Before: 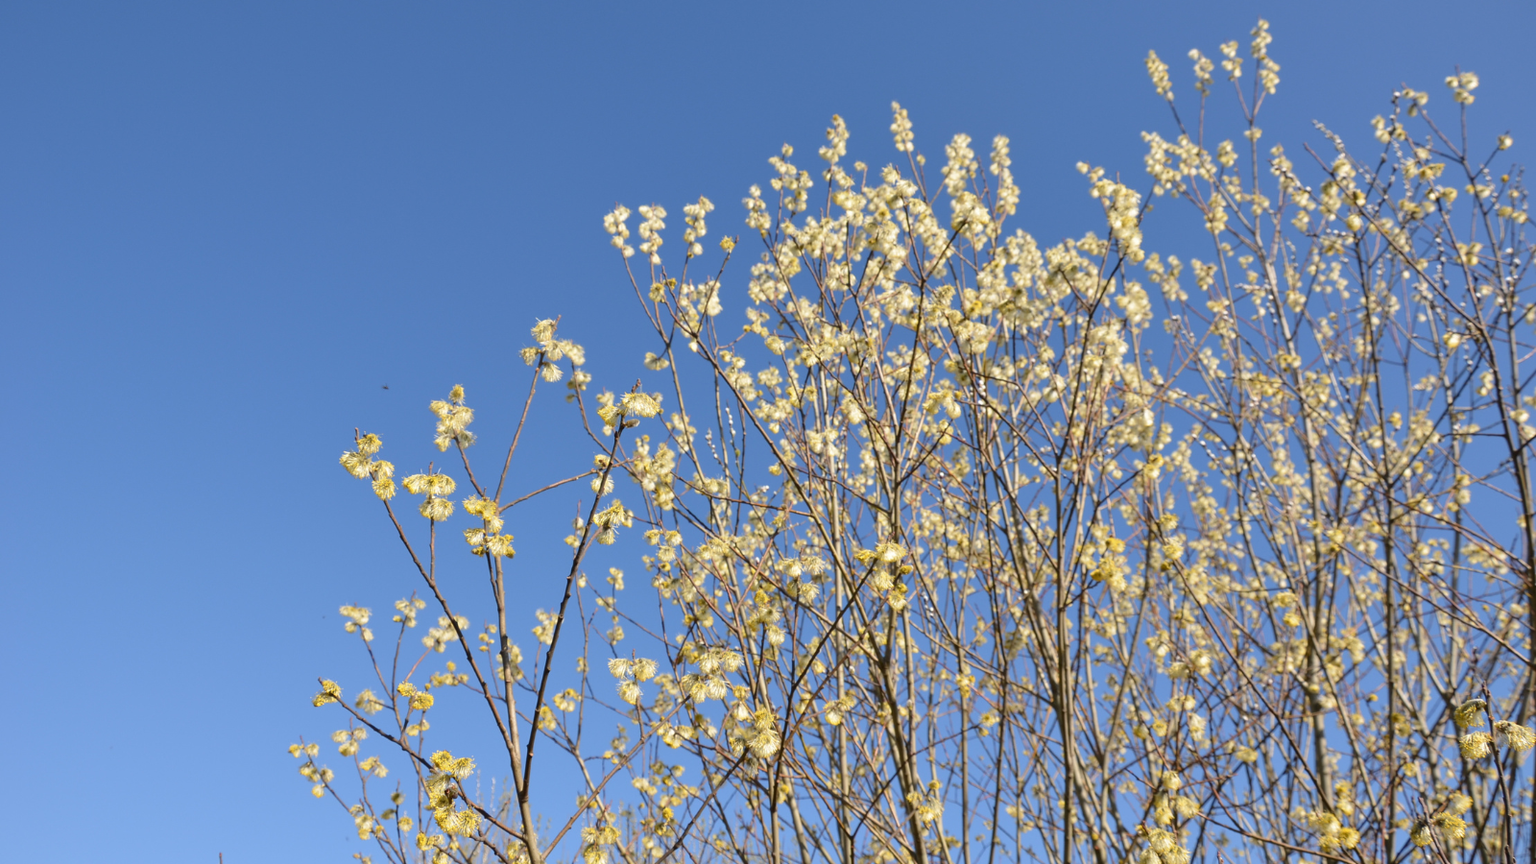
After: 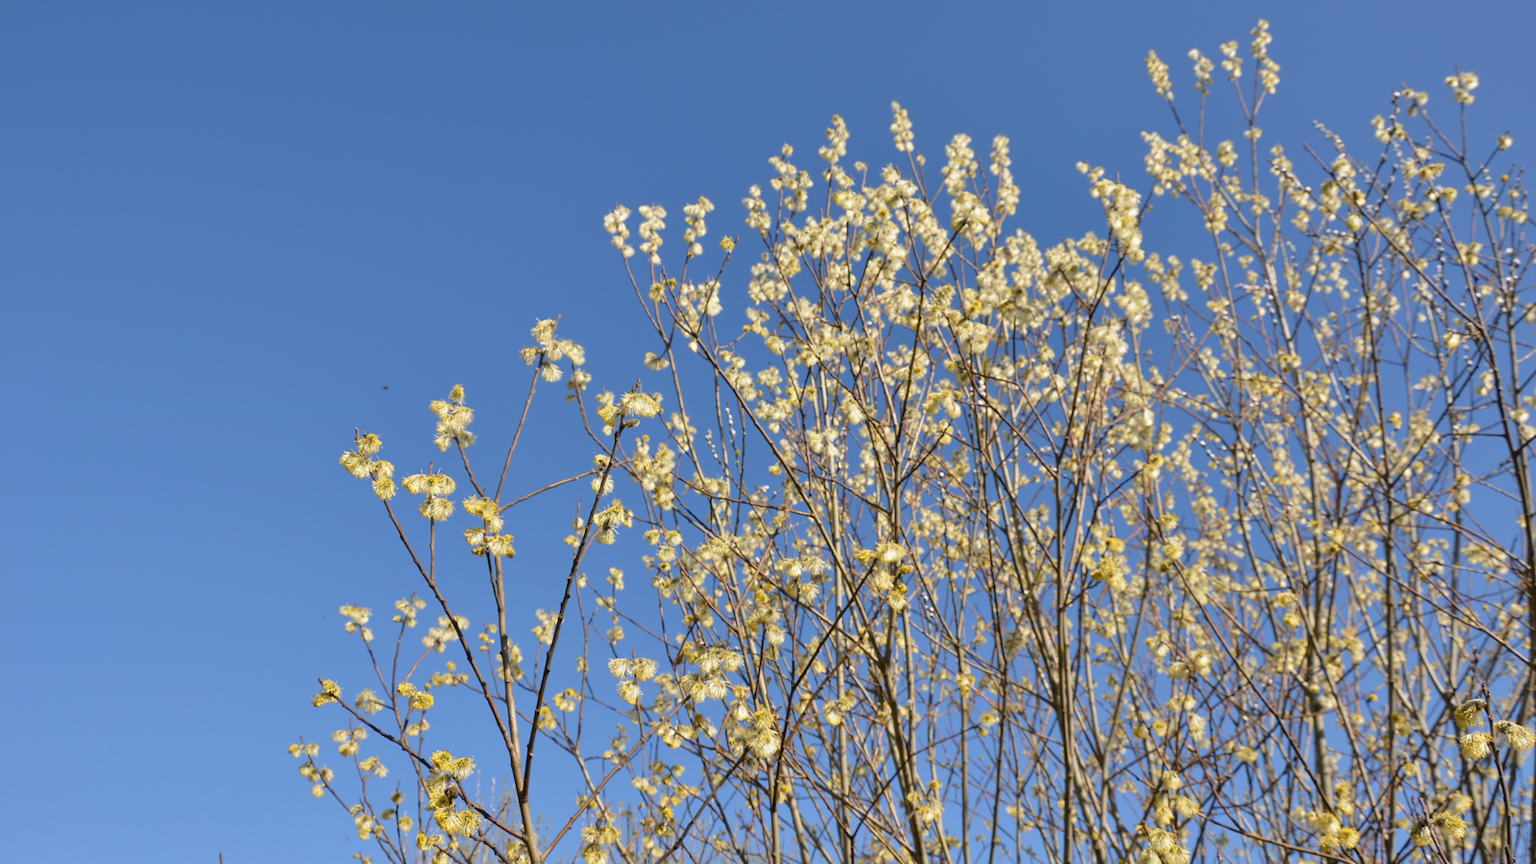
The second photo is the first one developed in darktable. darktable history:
shadows and highlights: shadows 43.82, white point adjustment -1.61, soften with gaussian
